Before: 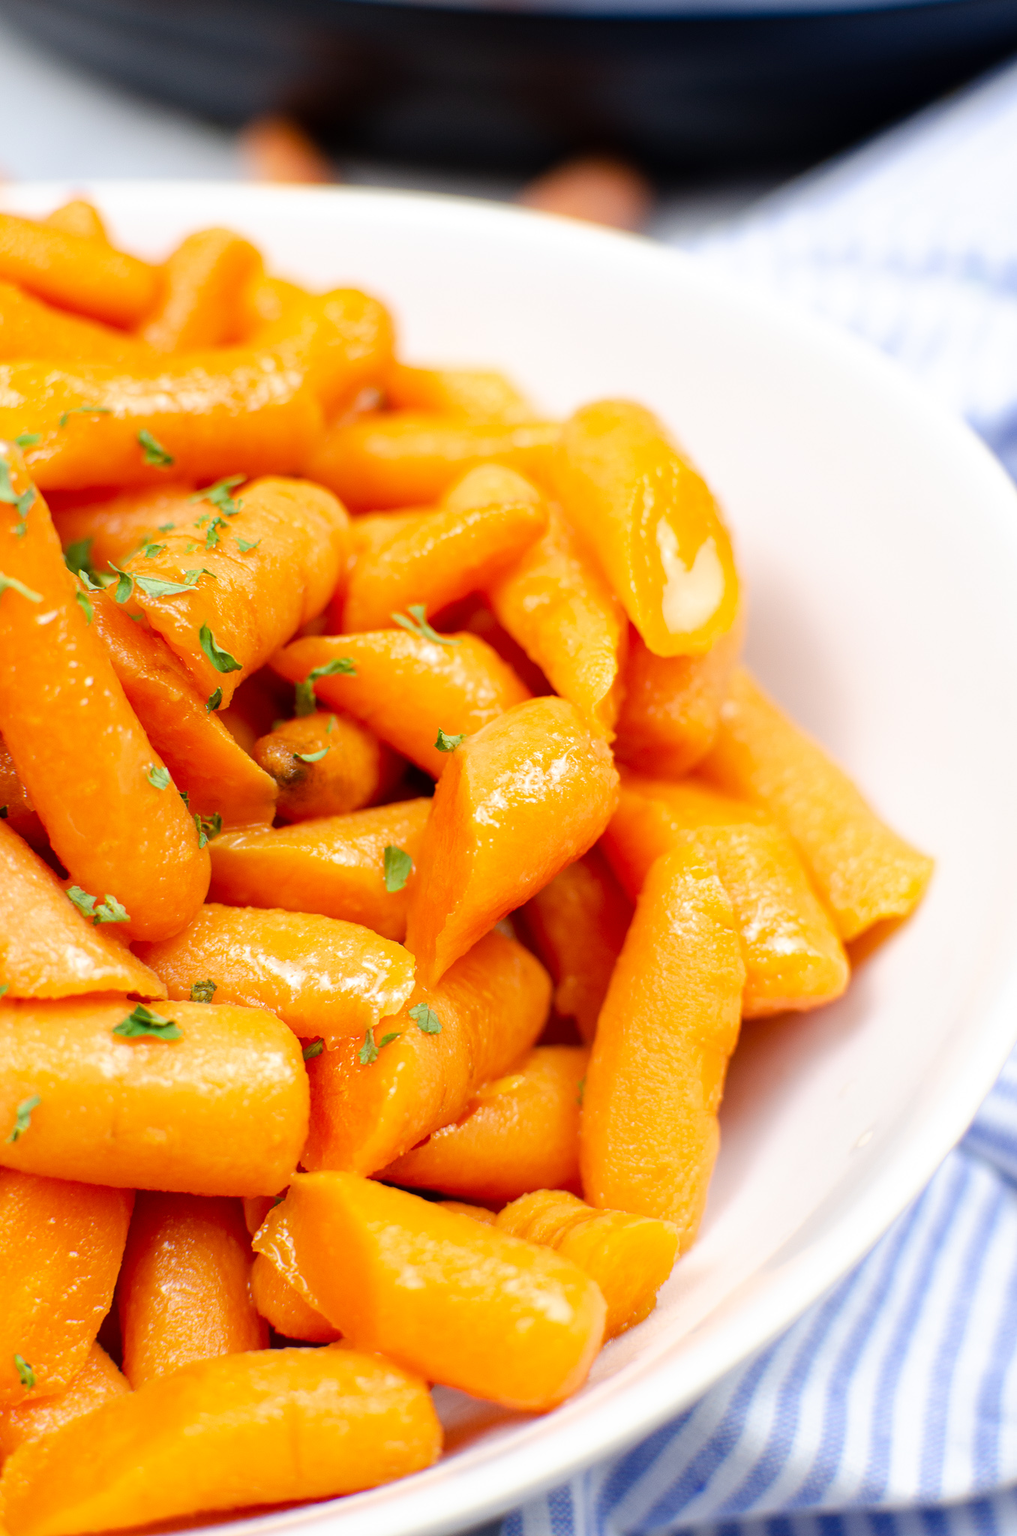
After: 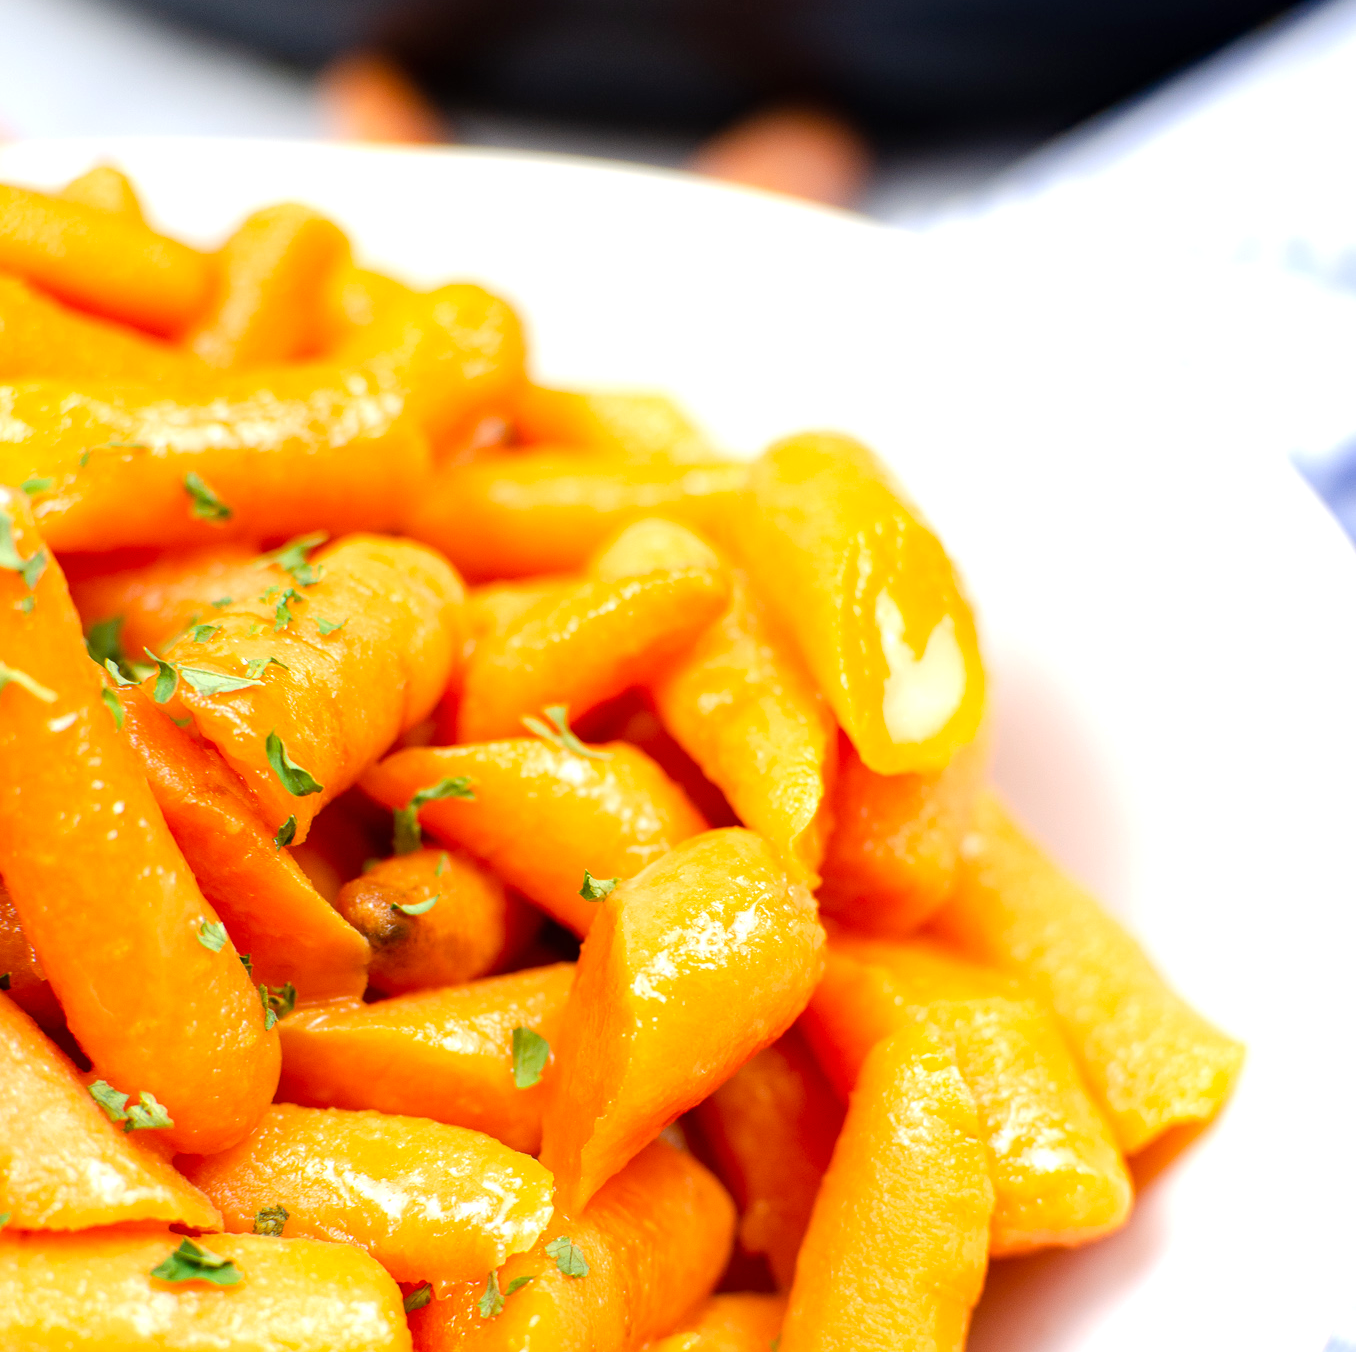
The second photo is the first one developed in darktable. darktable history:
crop and rotate: top 4.945%, bottom 29.005%
exposure: black level correction 0, exposure 1.024 EV, compensate exposure bias true, compensate highlight preservation false
haze removal: compatibility mode true, adaptive false
